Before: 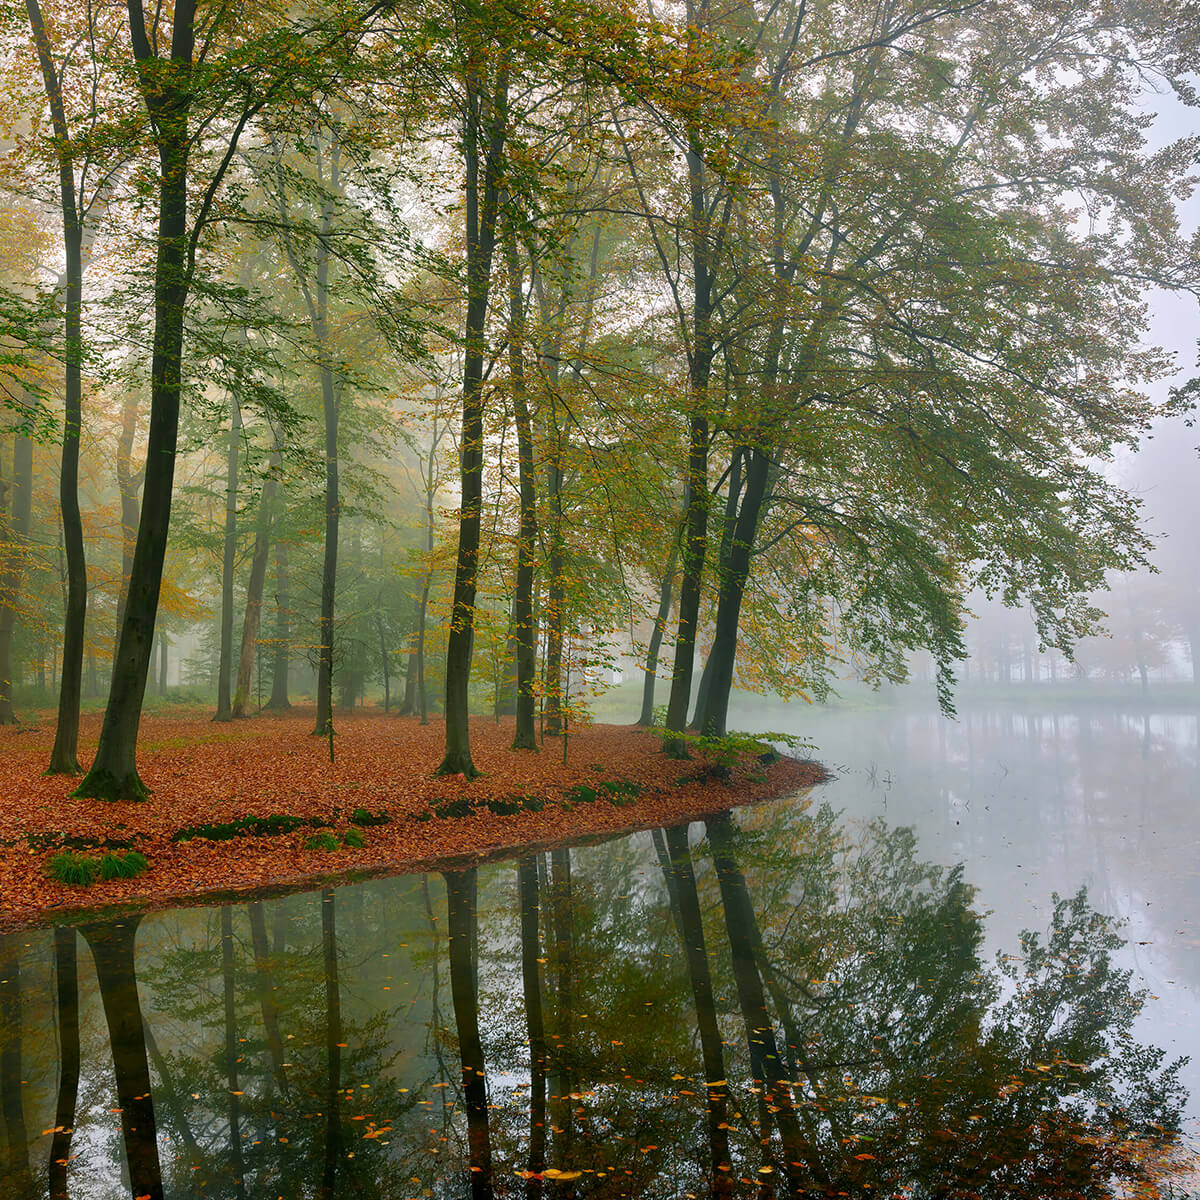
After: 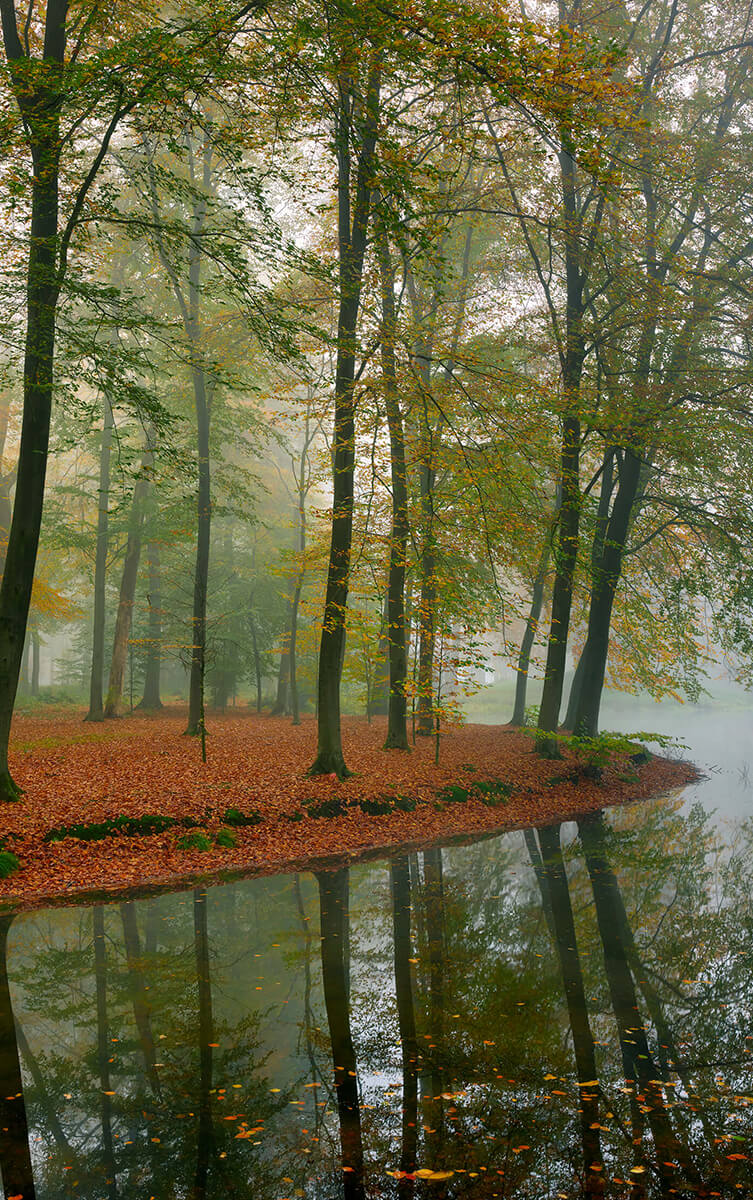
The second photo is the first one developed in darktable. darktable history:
crop: left 10.715%, right 26.472%
tone equalizer: edges refinement/feathering 500, mask exposure compensation -1.57 EV, preserve details no
